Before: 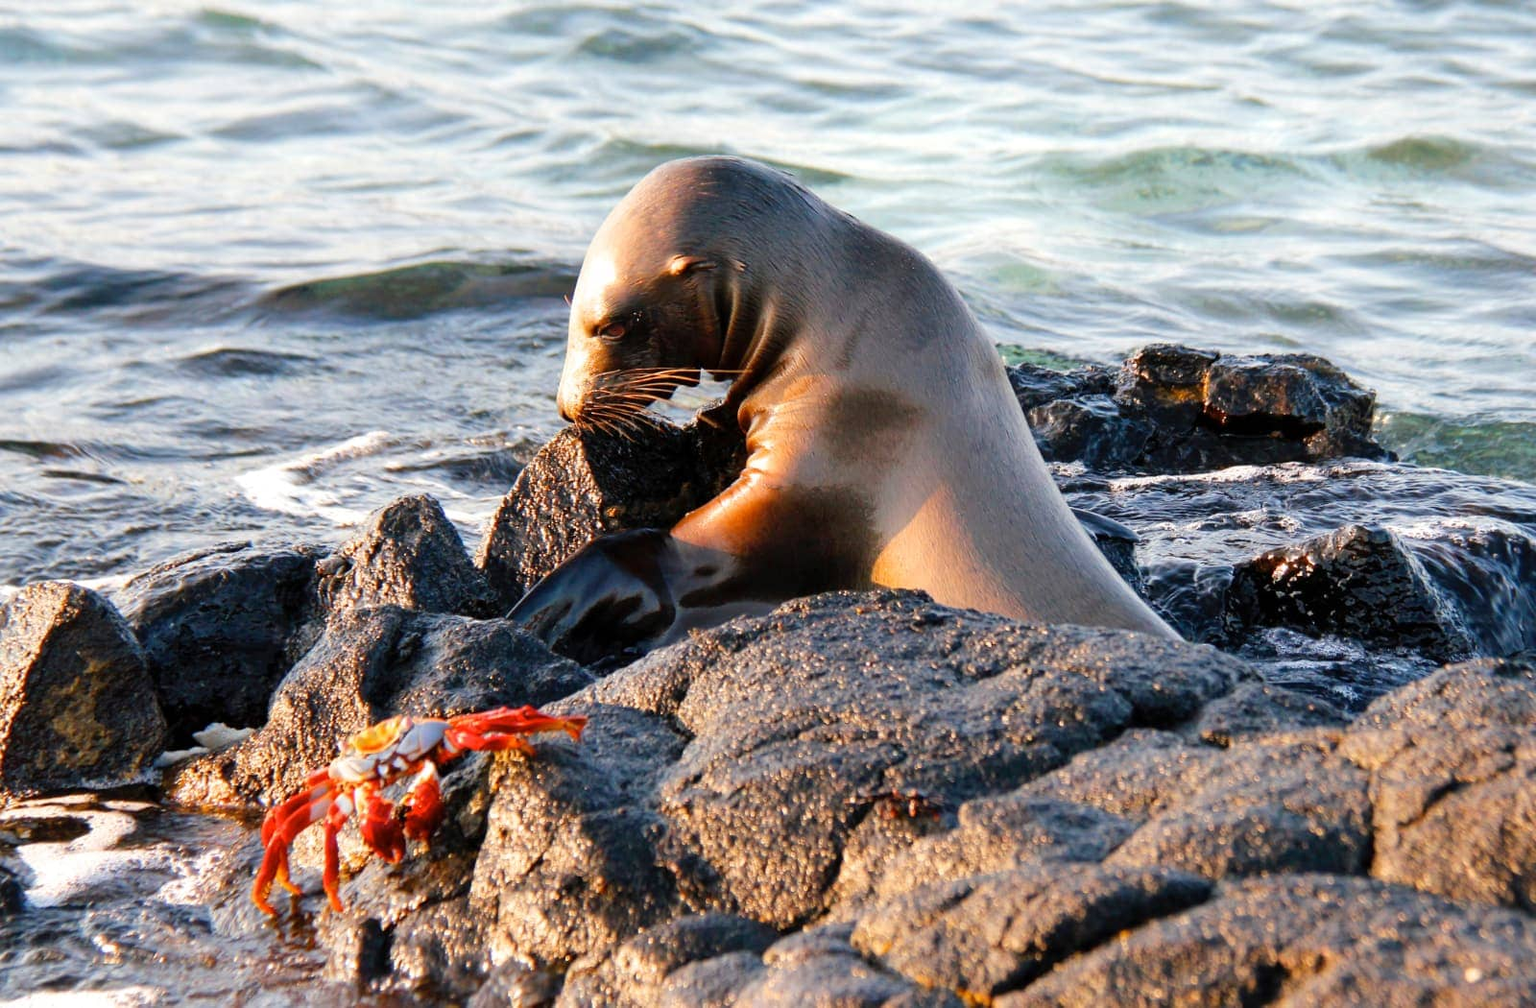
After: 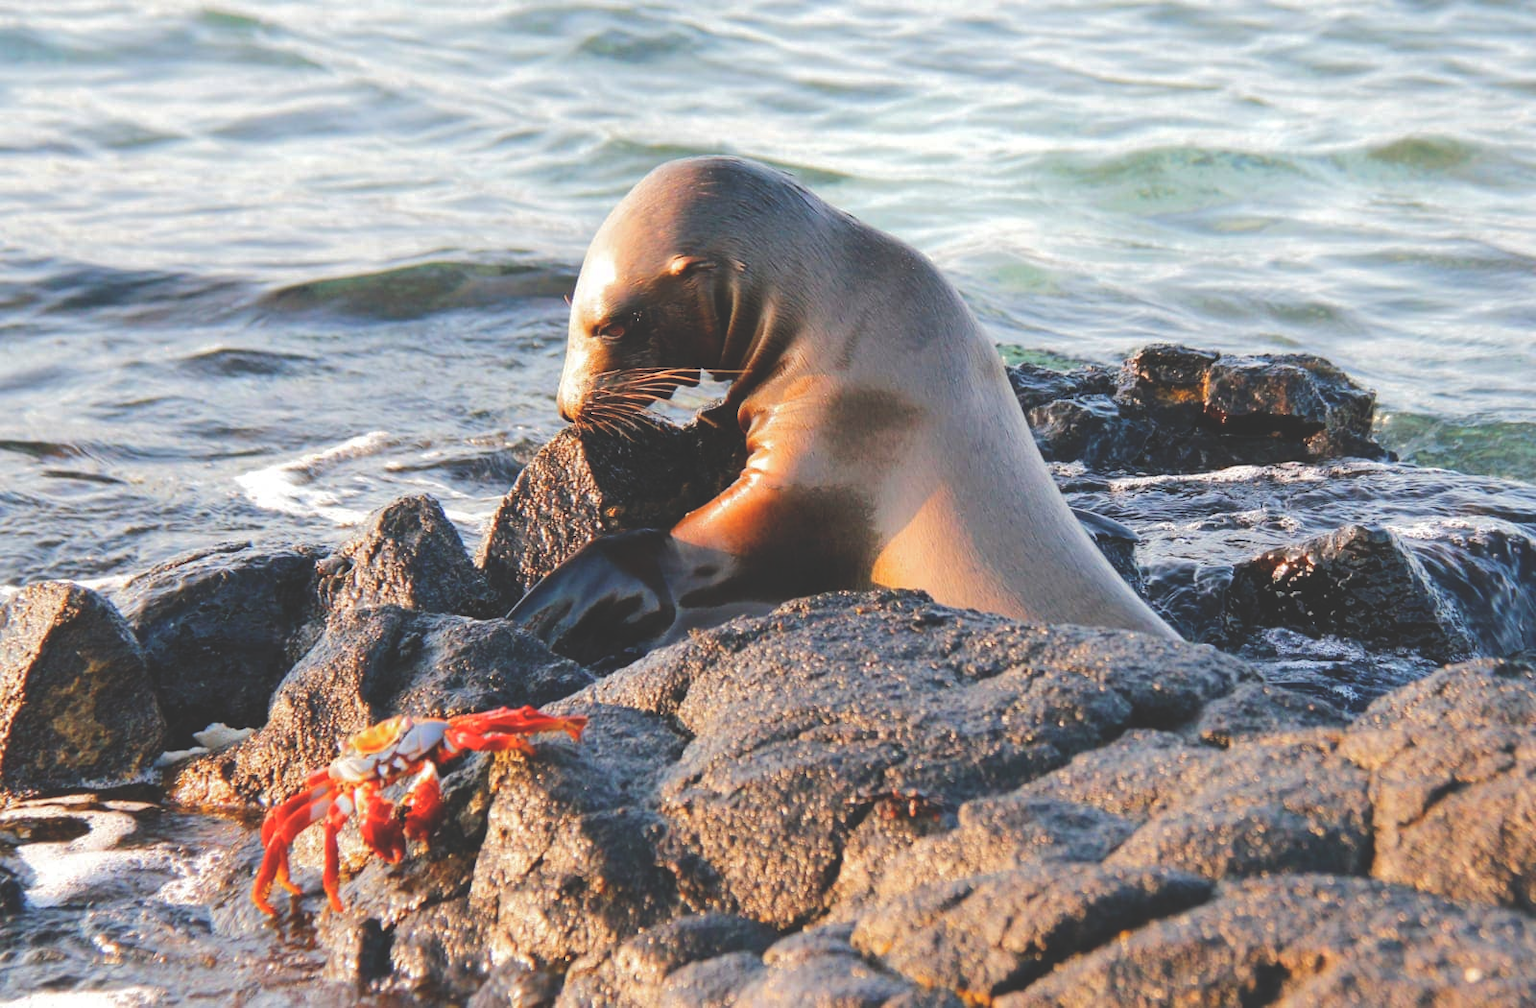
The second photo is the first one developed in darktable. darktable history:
exposure: black level correction -0.027, compensate exposure bias true, compensate highlight preservation false
base curve: curves: ch0 [(0, 0) (0.235, 0.266) (0.503, 0.496) (0.786, 0.72) (1, 1)]
